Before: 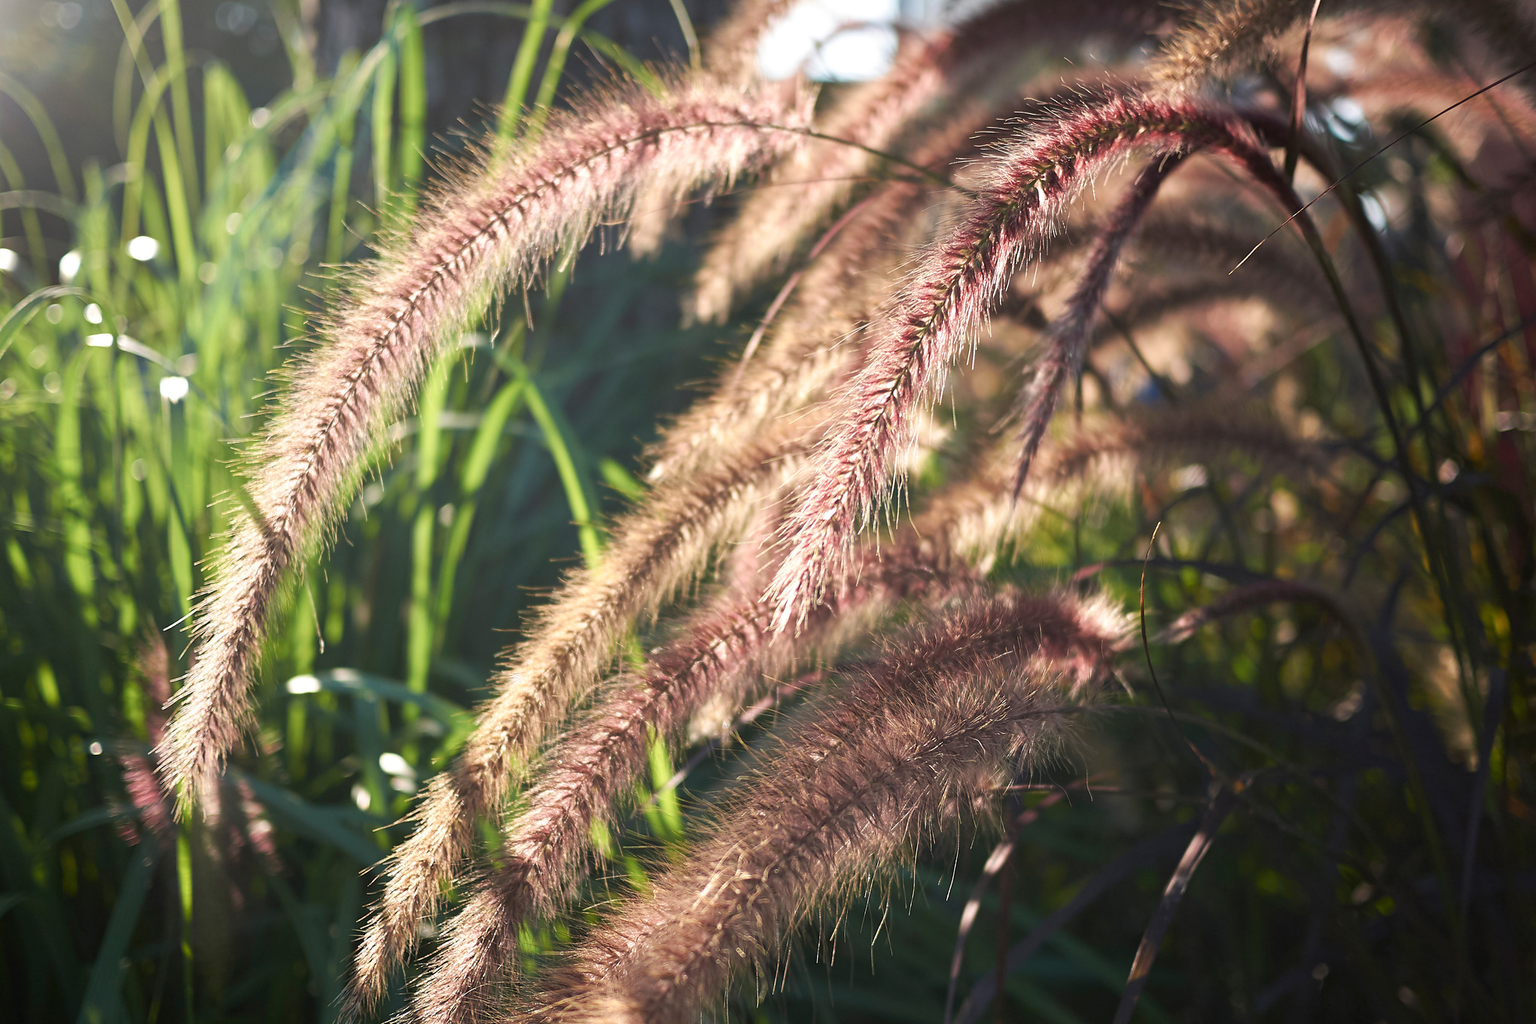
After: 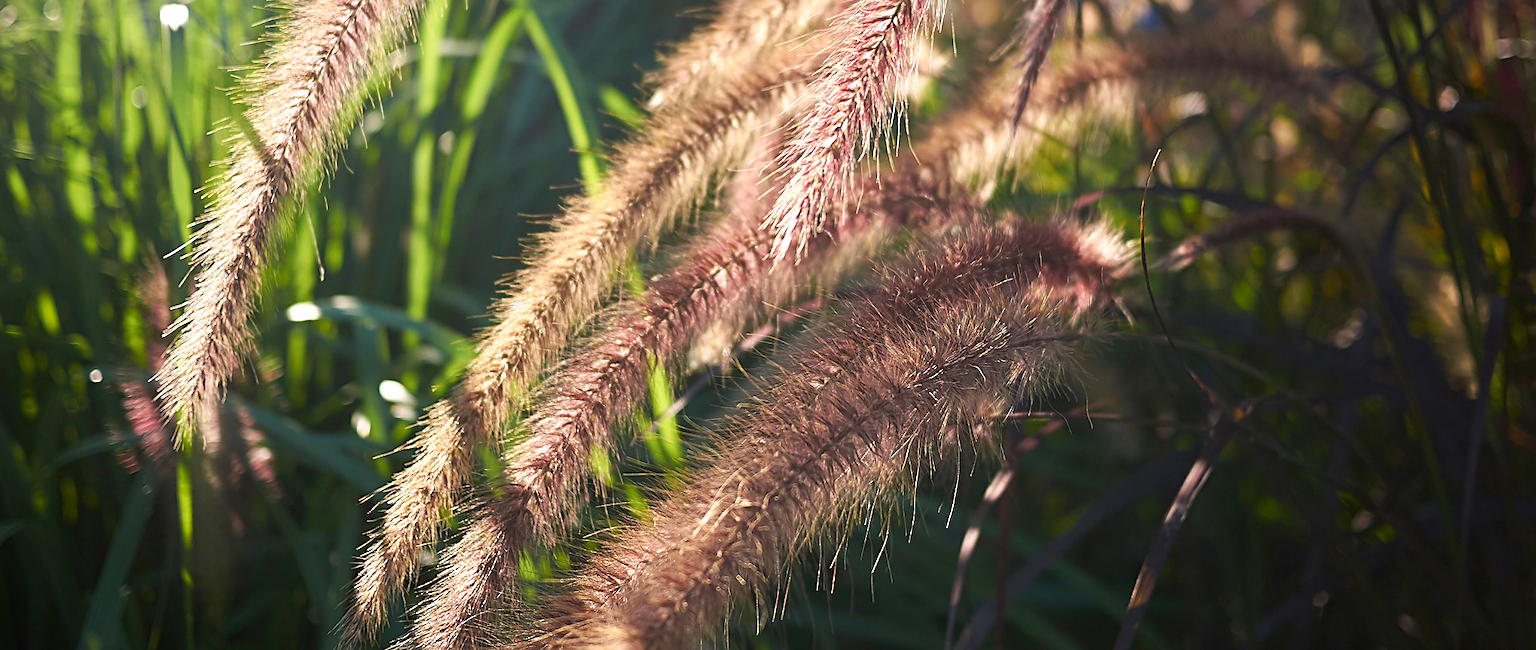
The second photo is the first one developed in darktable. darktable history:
color balance rgb: perceptual saturation grading › global saturation 10%, global vibrance 10%
sharpen: on, module defaults
vignetting: fall-off start 100%, brightness -0.282, width/height ratio 1.31
crop and rotate: top 36.435%
